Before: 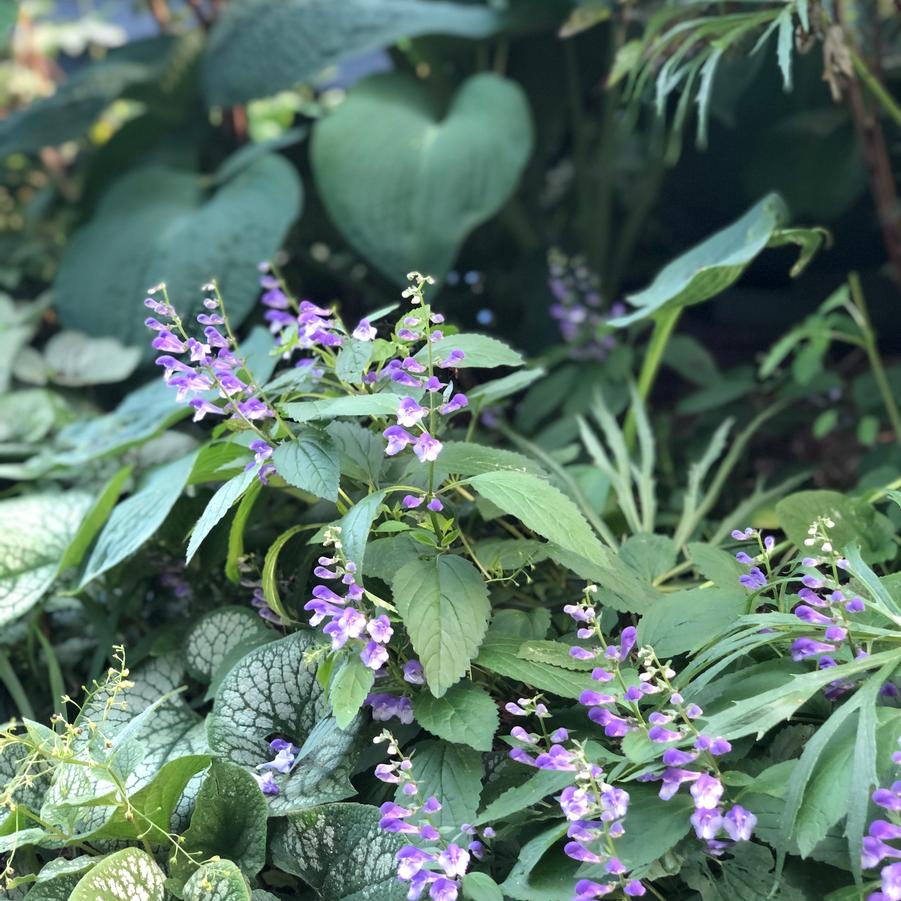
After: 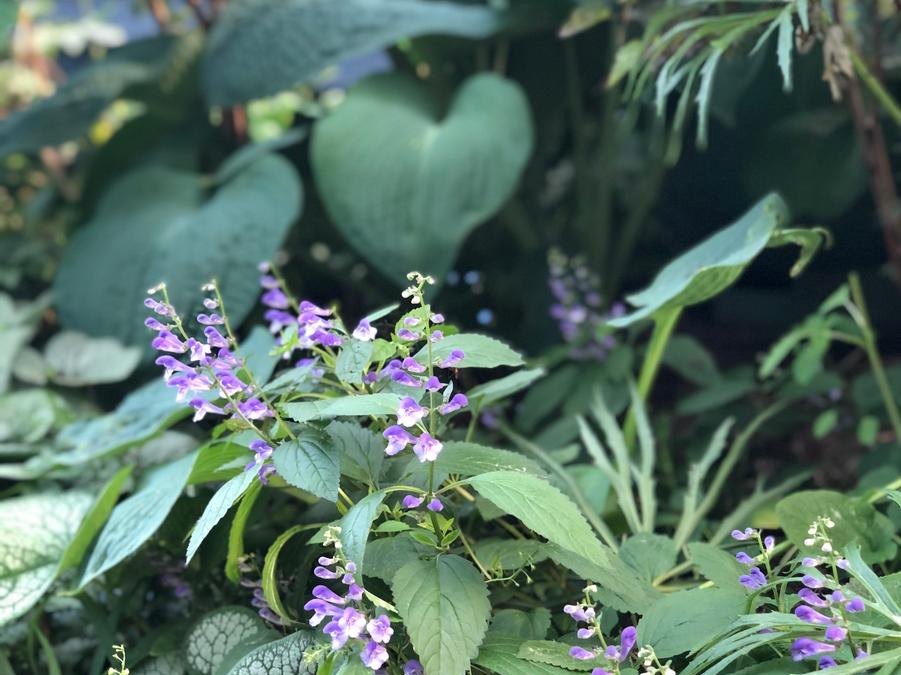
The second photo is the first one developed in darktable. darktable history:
crop: bottom 24.988%
shadows and highlights: shadows 30.63, highlights -63.22, shadows color adjustment 98%, highlights color adjustment 58.61%, soften with gaussian
